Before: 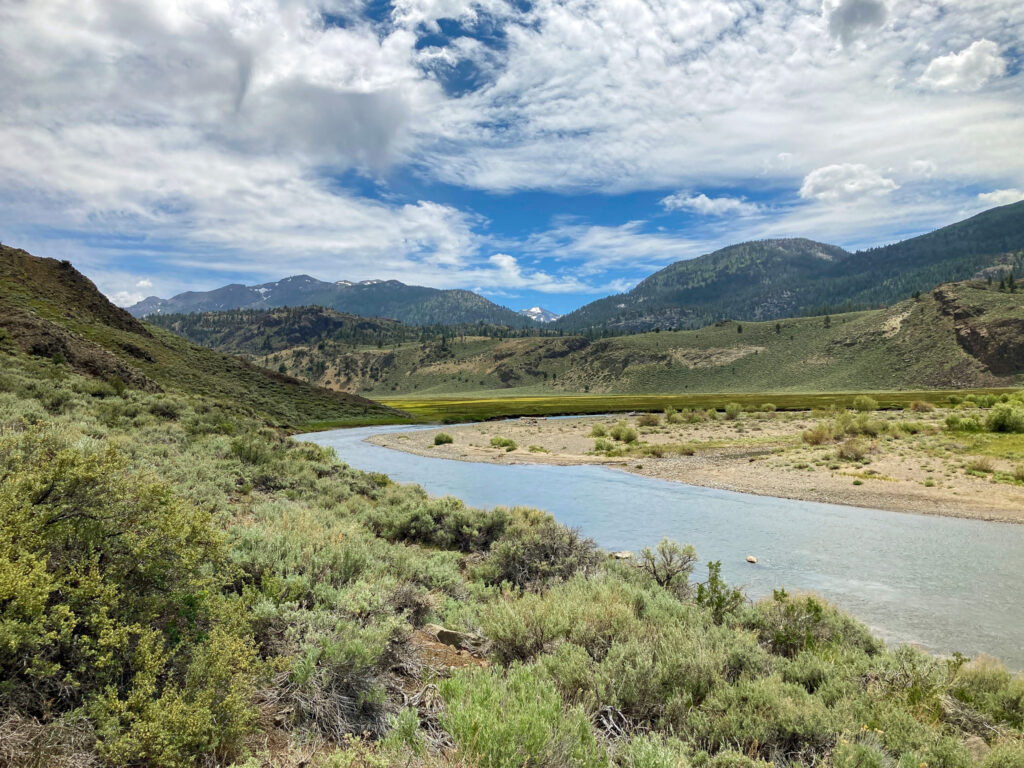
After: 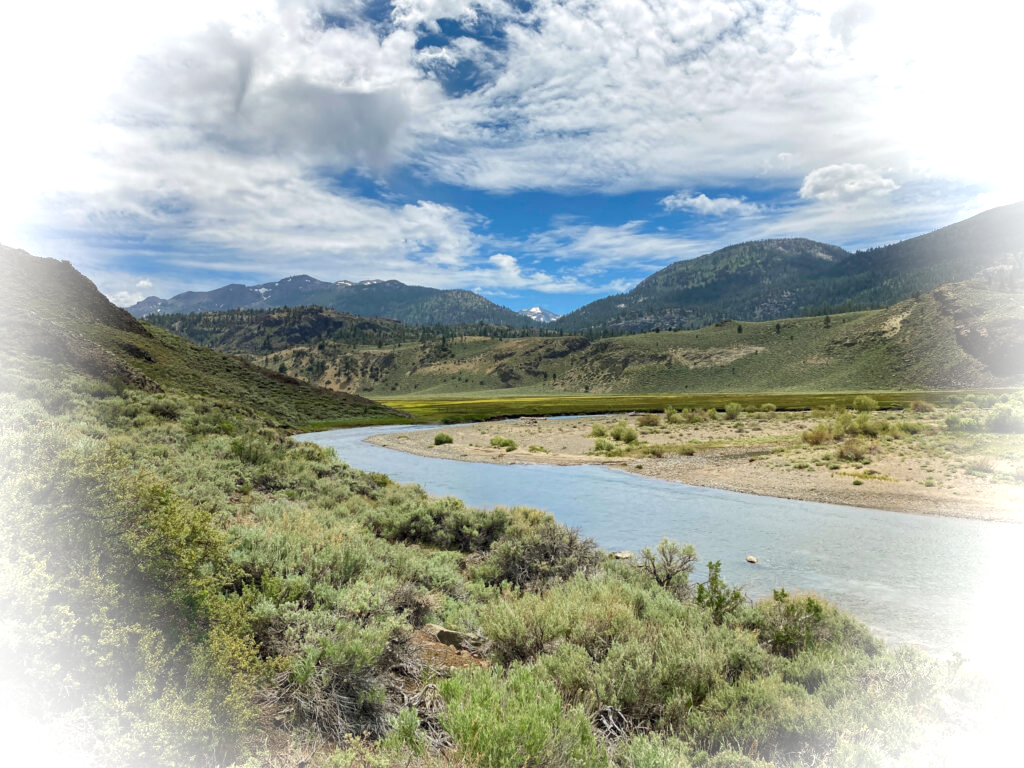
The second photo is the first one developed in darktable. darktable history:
vignetting: fall-off start 71.57%, brightness 0.998, saturation -0.491, dithering 8-bit output
